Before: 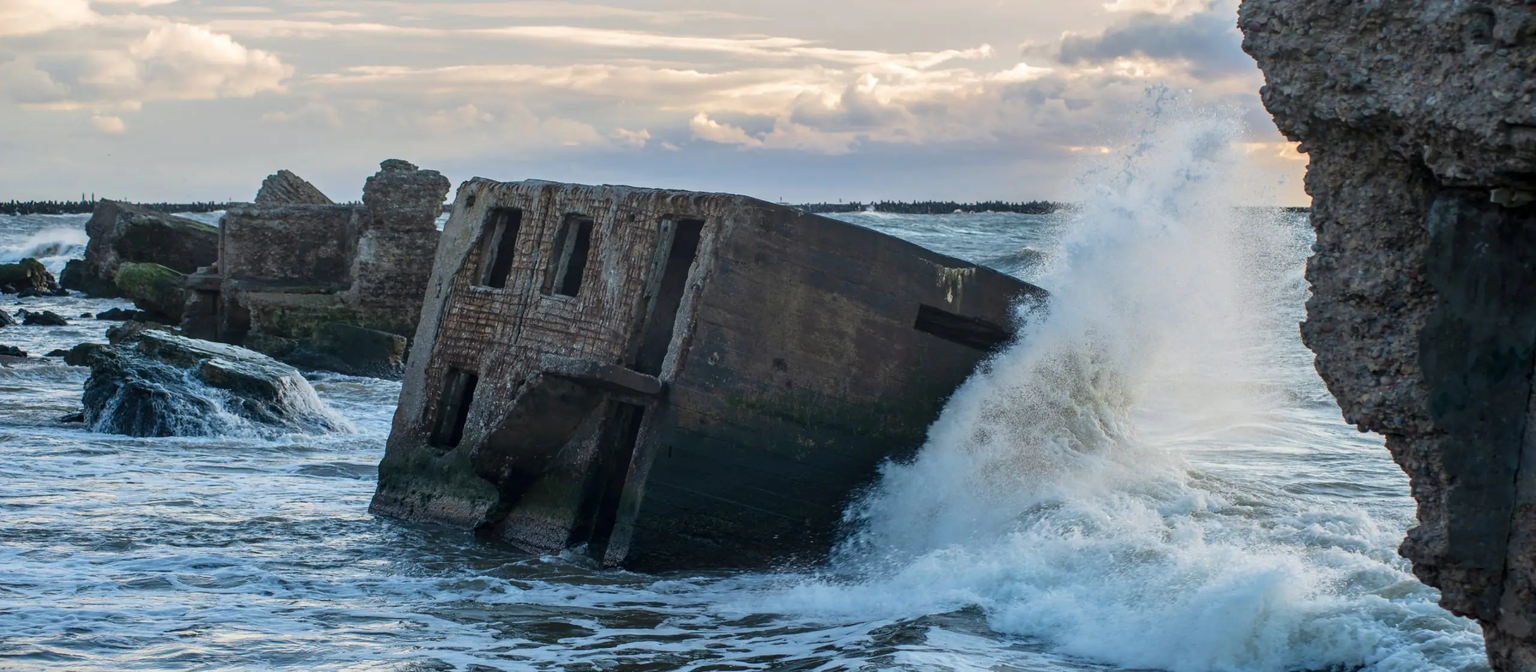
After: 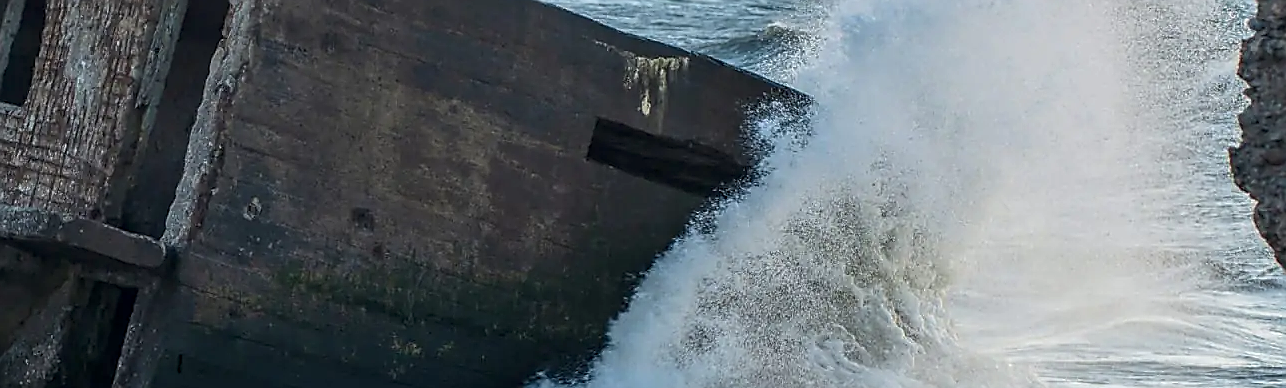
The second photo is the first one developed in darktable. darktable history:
crop: left 36.607%, top 34.735%, right 13.146%, bottom 30.611%
local contrast: detail 130%
sharpen: radius 1.4, amount 1.25, threshold 0.7
